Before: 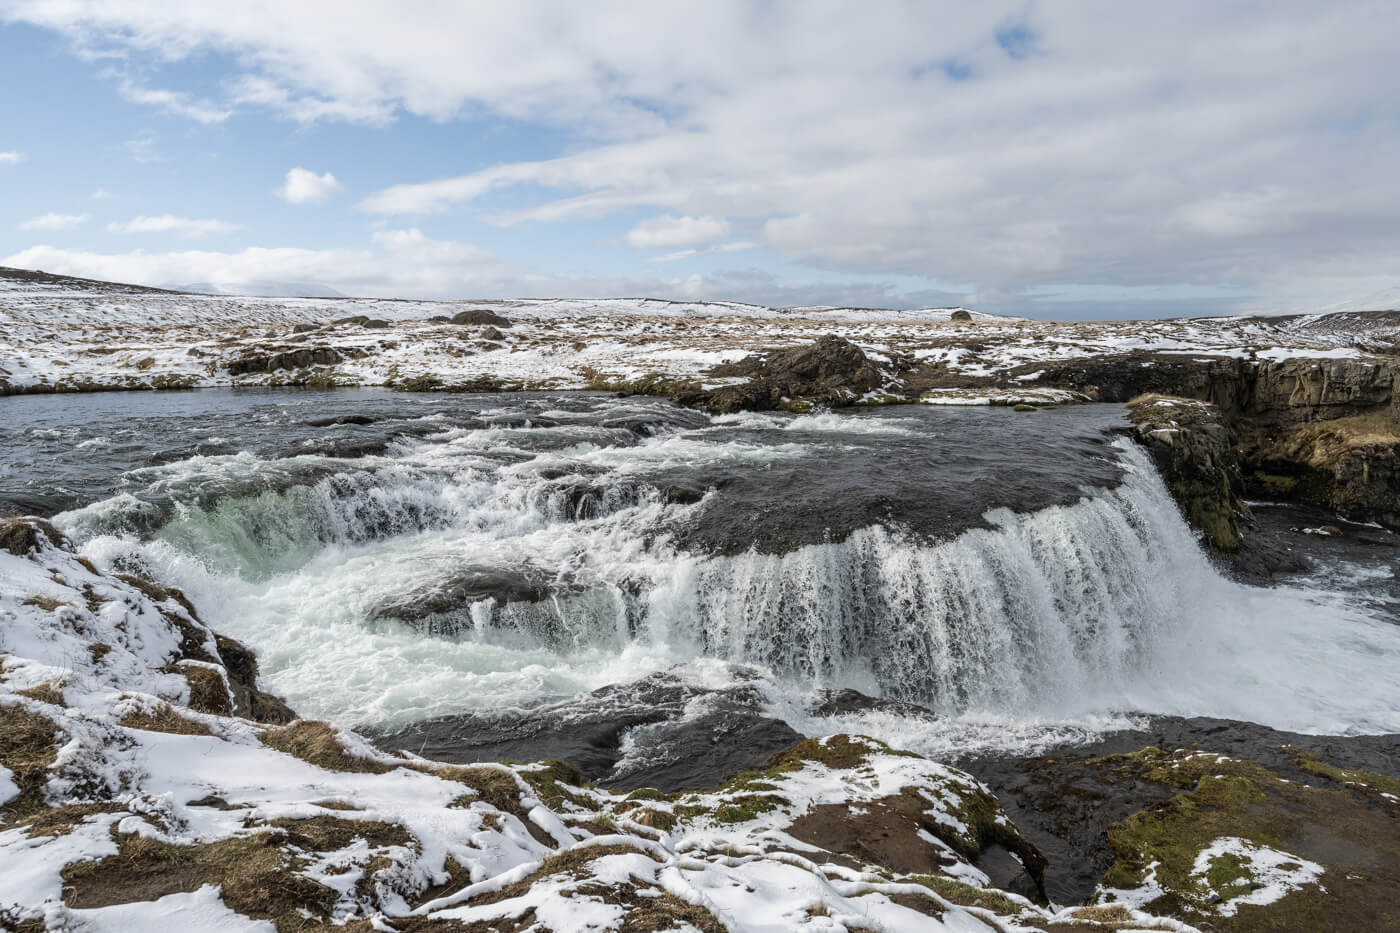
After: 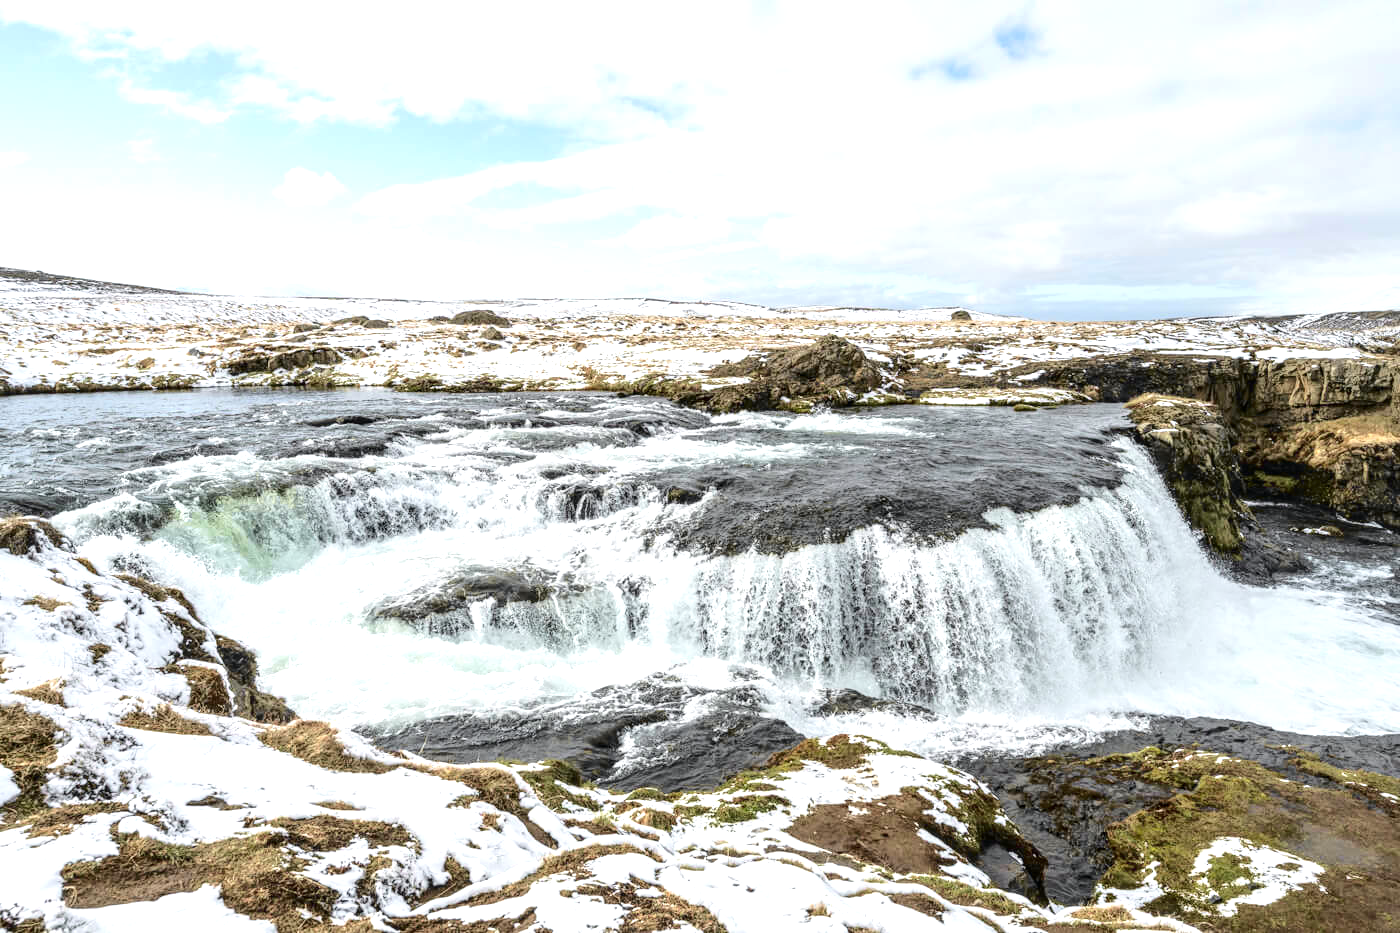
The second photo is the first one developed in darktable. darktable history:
local contrast: on, module defaults
exposure: black level correction 0, exposure 1.199 EV, compensate highlight preservation false
tone curve: curves: ch0 [(0, 0) (0.058, 0.027) (0.214, 0.183) (0.295, 0.288) (0.48, 0.541) (0.658, 0.703) (0.741, 0.775) (0.844, 0.866) (0.986, 0.957)]; ch1 [(0, 0) (0.172, 0.123) (0.312, 0.296) (0.437, 0.429) (0.471, 0.469) (0.502, 0.5) (0.513, 0.515) (0.572, 0.603) (0.617, 0.653) (0.68, 0.724) (0.889, 0.924) (1, 1)]; ch2 [(0, 0) (0.411, 0.424) (0.489, 0.49) (0.502, 0.5) (0.512, 0.524) (0.549, 0.578) (0.604, 0.628) (0.709, 0.748) (1, 1)], color space Lab, independent channels, preserve colors none
